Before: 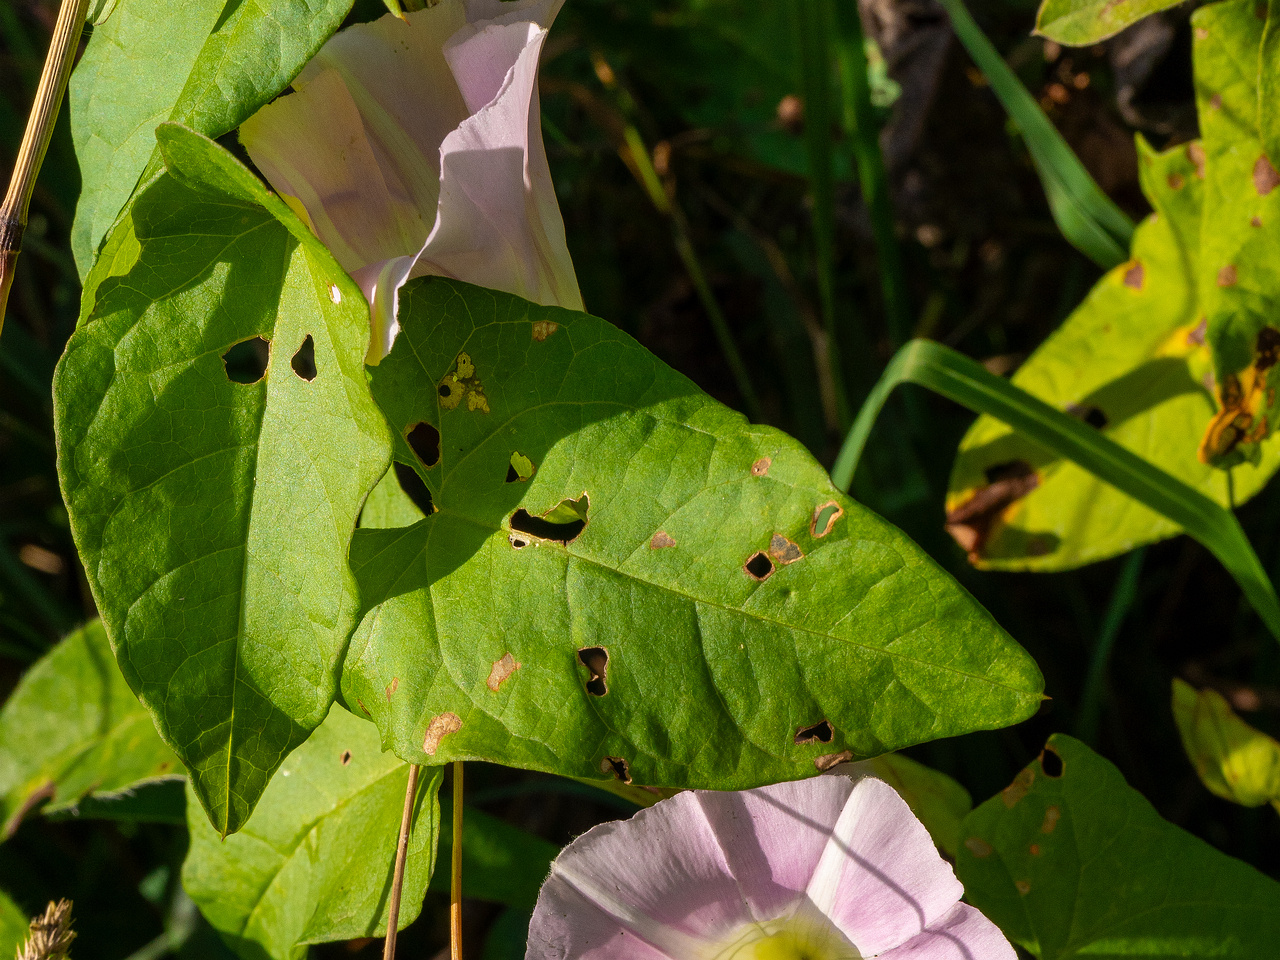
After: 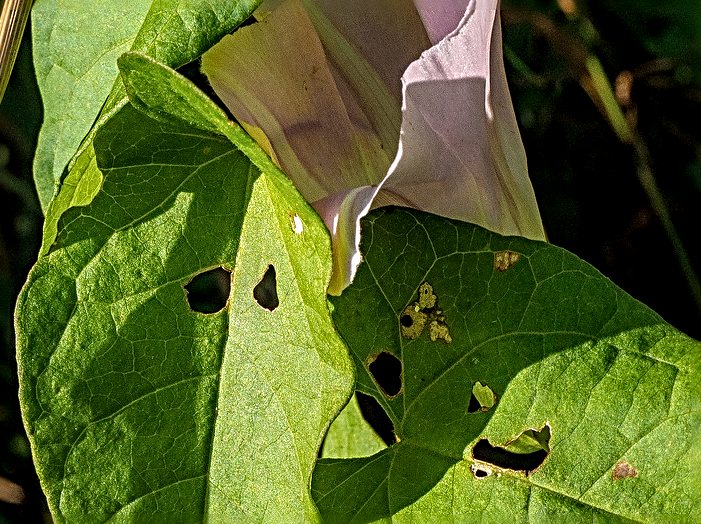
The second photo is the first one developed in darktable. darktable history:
sharpen: radius 3.639, amount 0.925
local contrast: highlights 22%, detail 150%
crop and rotate: left 3.028%, top 7.364%, right 42.153%, bottom 37.992%
